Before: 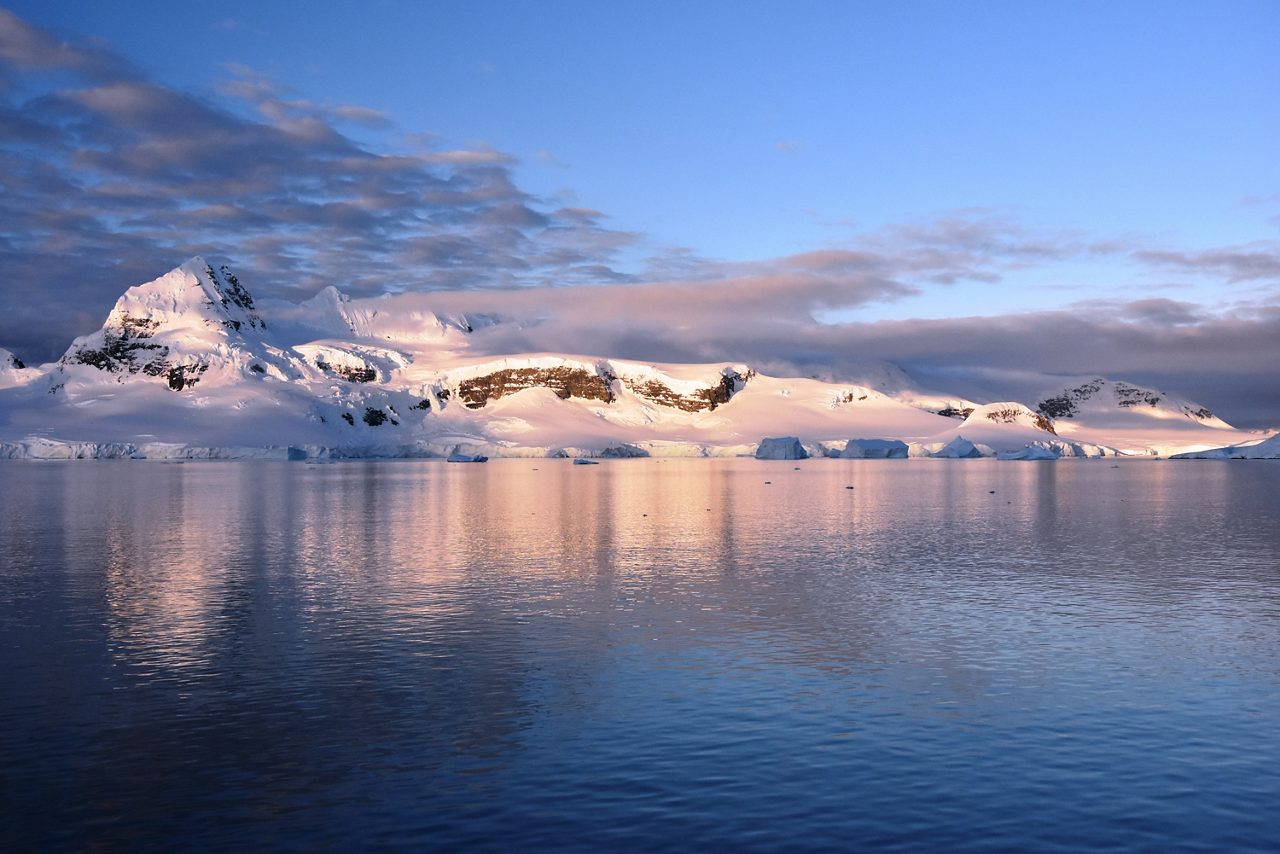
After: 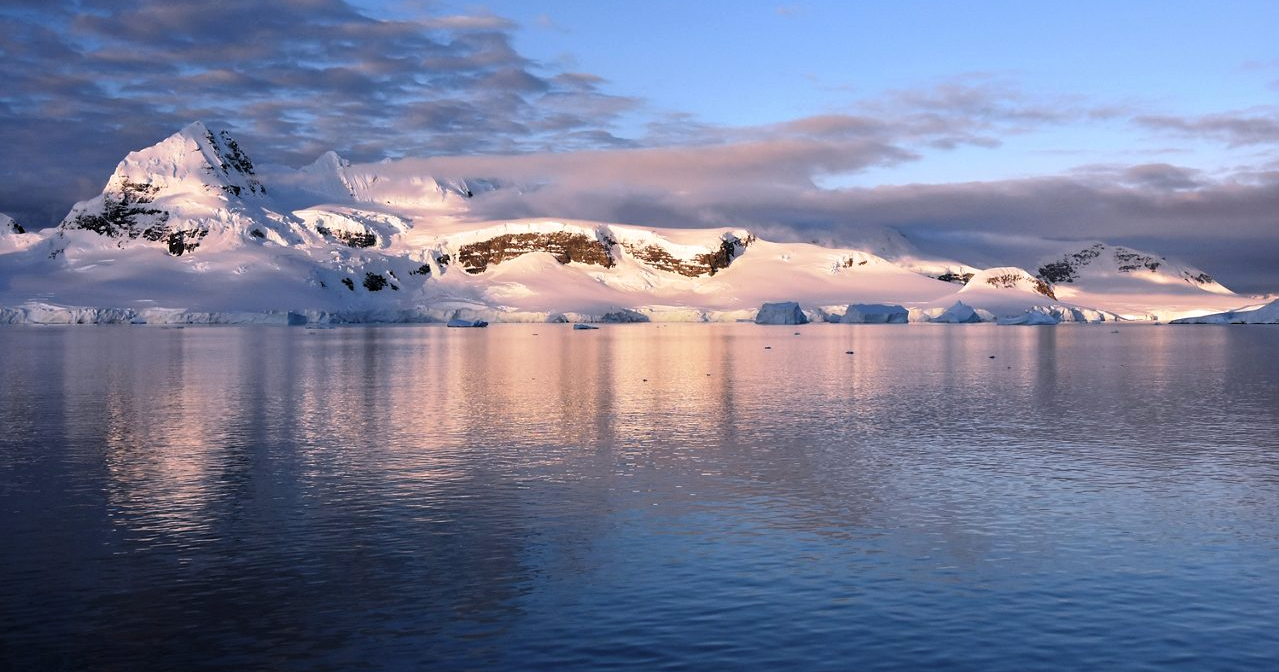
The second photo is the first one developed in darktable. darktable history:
levels: gray 50.89%, levels [0.026, 0.507, 0.987]
crop and rotate: top 15.842%, bottom 5.388%
